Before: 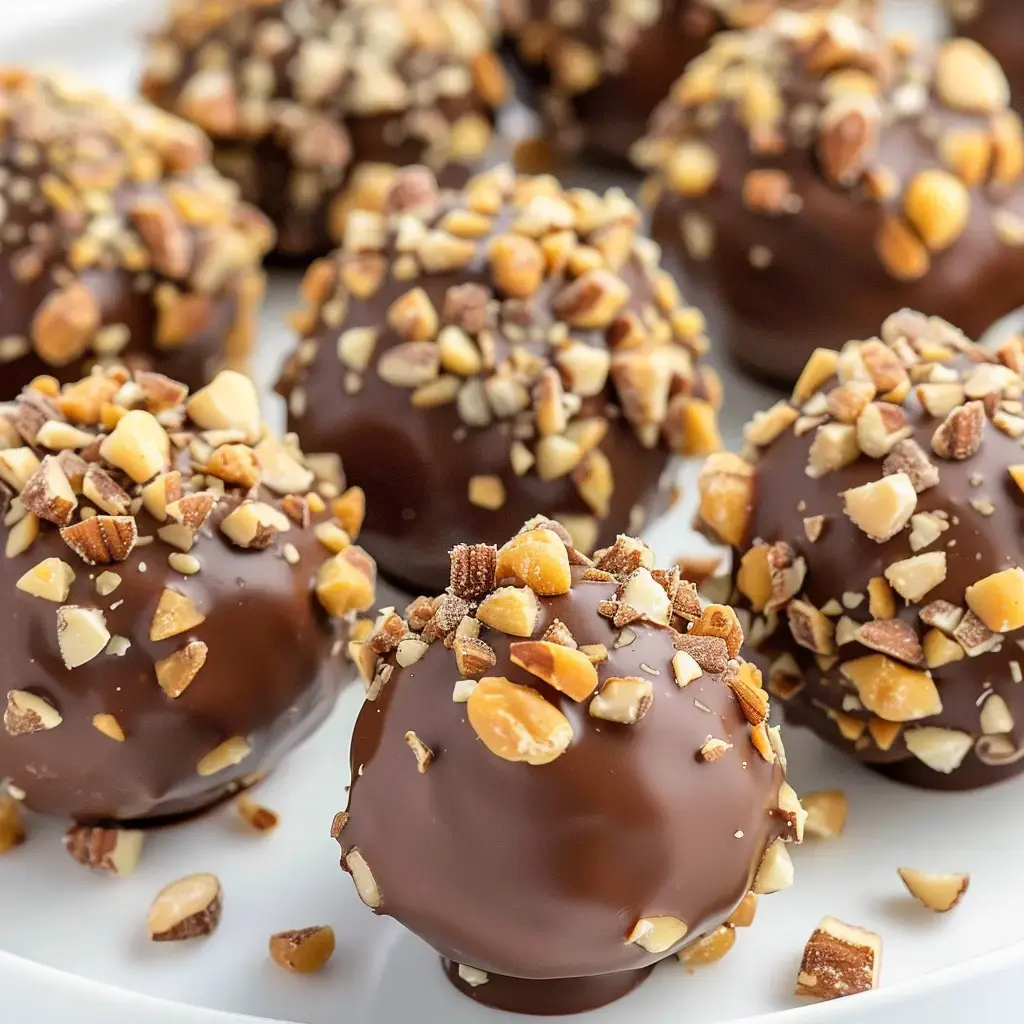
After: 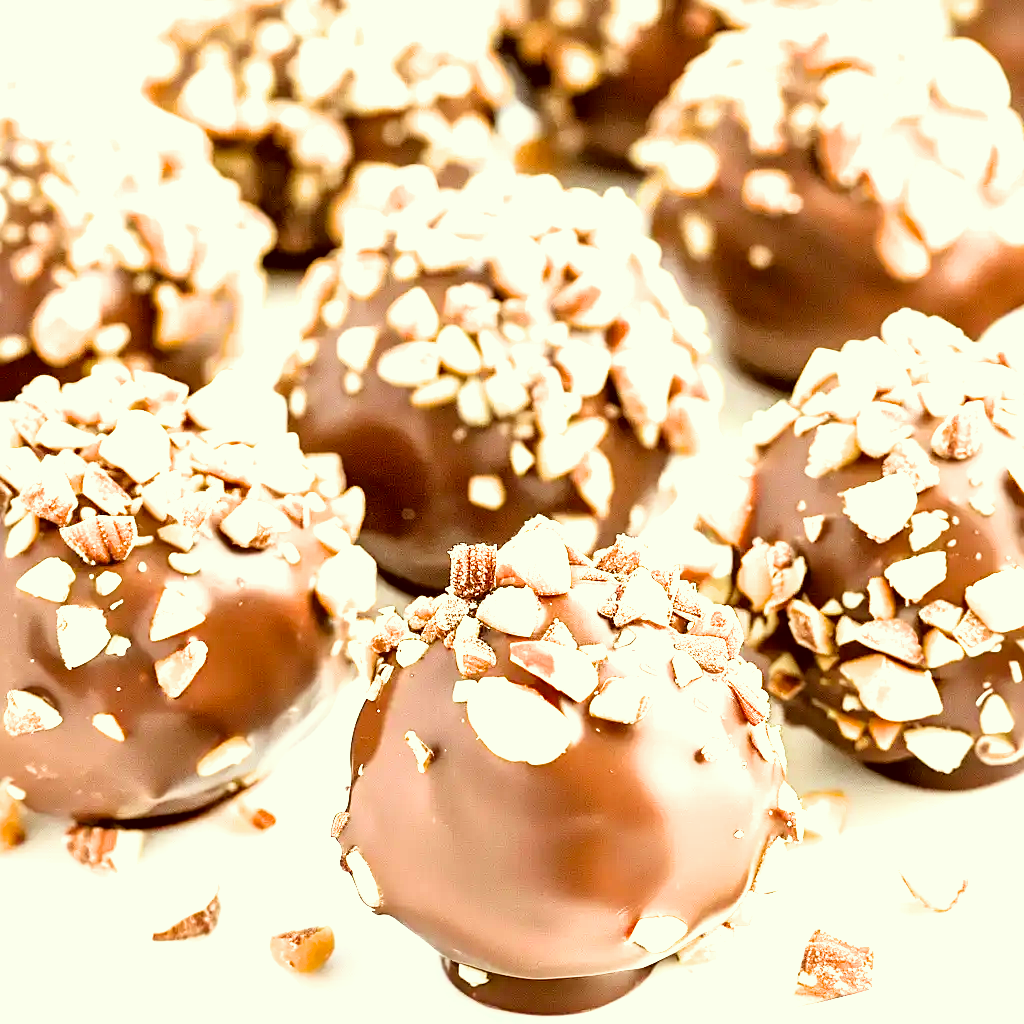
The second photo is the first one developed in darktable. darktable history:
sharpen: amount 0.2
exposure: exposure 2 EV, compensate exposure bias true, compensate highlight preservation false
color correction: highlights a* -5.3, highlights b* 9.8, shadows a* 9.8, shadows b* 24.26
filmic rgb: black relative exposure -4.93 EV, white relative exposure 2.84 EV, hardness 3.72
